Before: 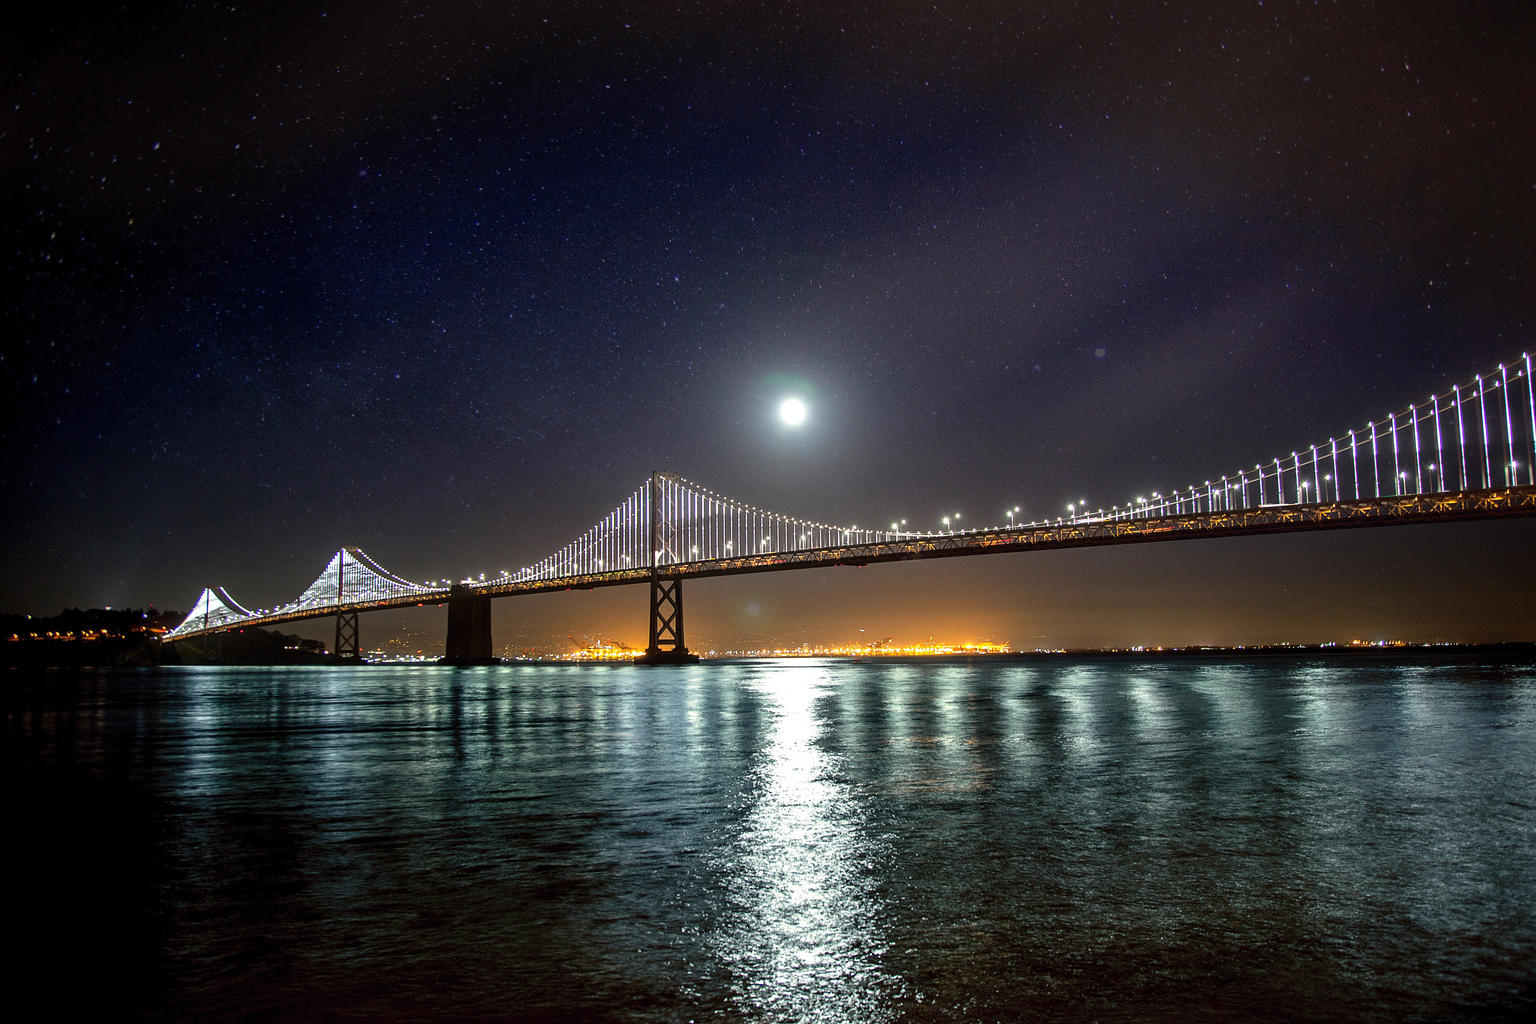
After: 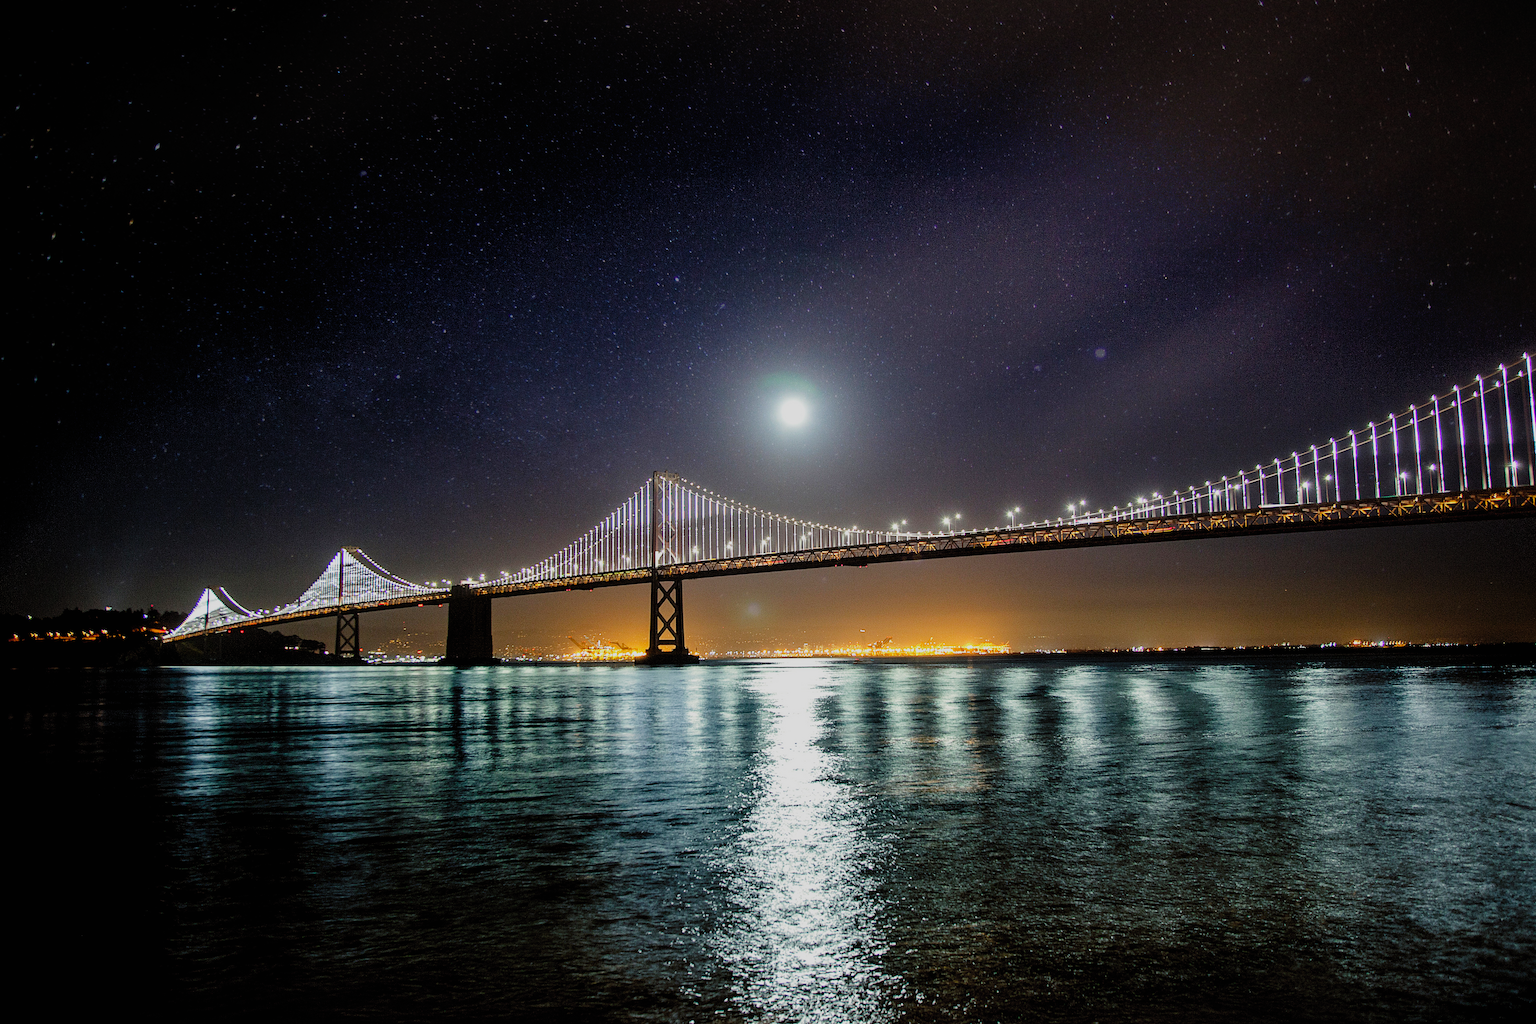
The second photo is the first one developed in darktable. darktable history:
filmic rgb: black relative exposure -7.65 EV, white relative exposure 4.56 EV, hardness 3.61, add noise in highlights 0.001, preserve chrominance no, color science v3 (2019), use custom middle-gray values true, contrast in highlights soft
contrast brightness saturation: contrast 0.073, brightness 0.076, saturation 0.181
